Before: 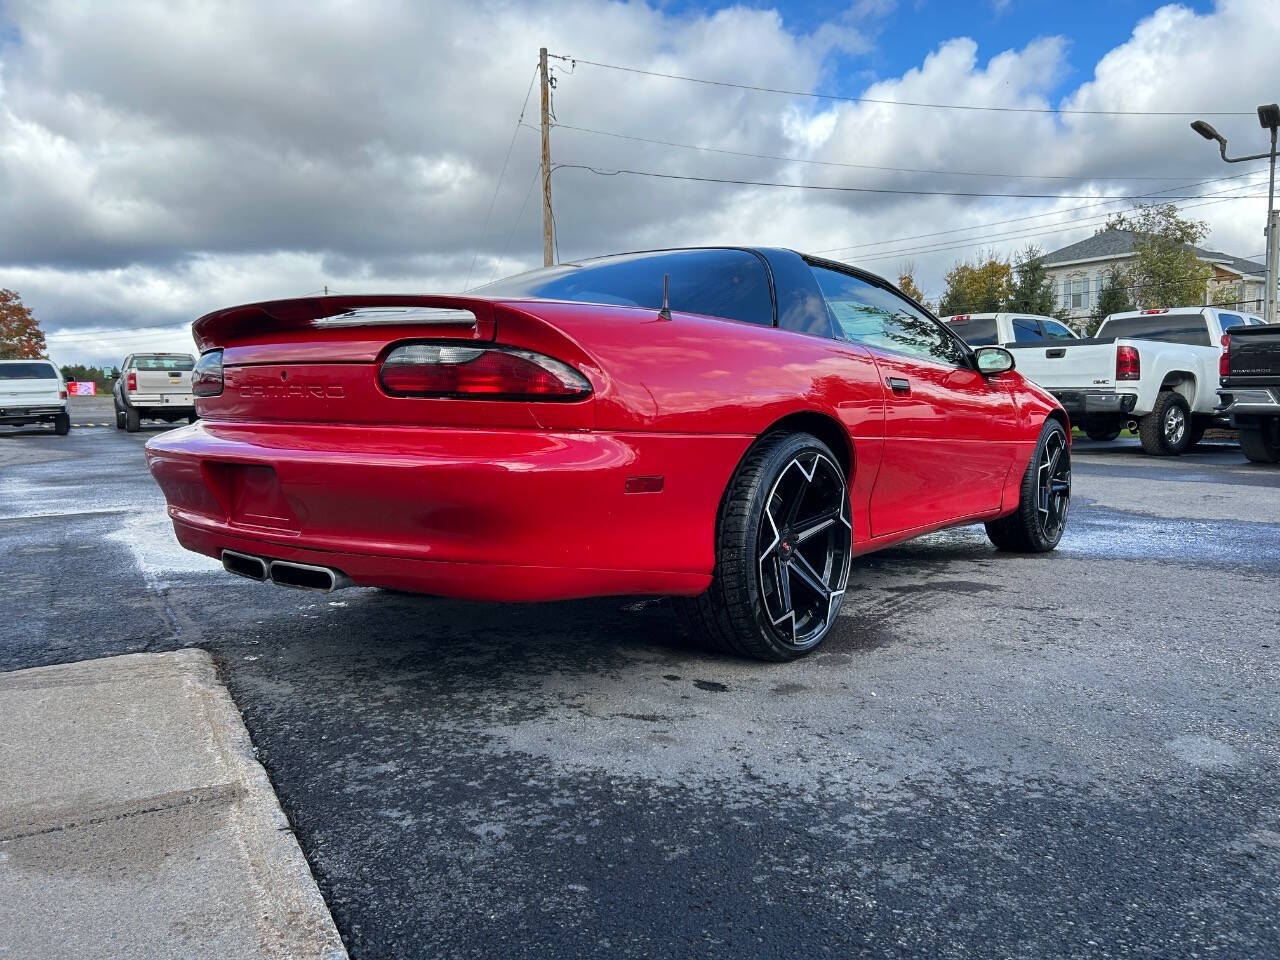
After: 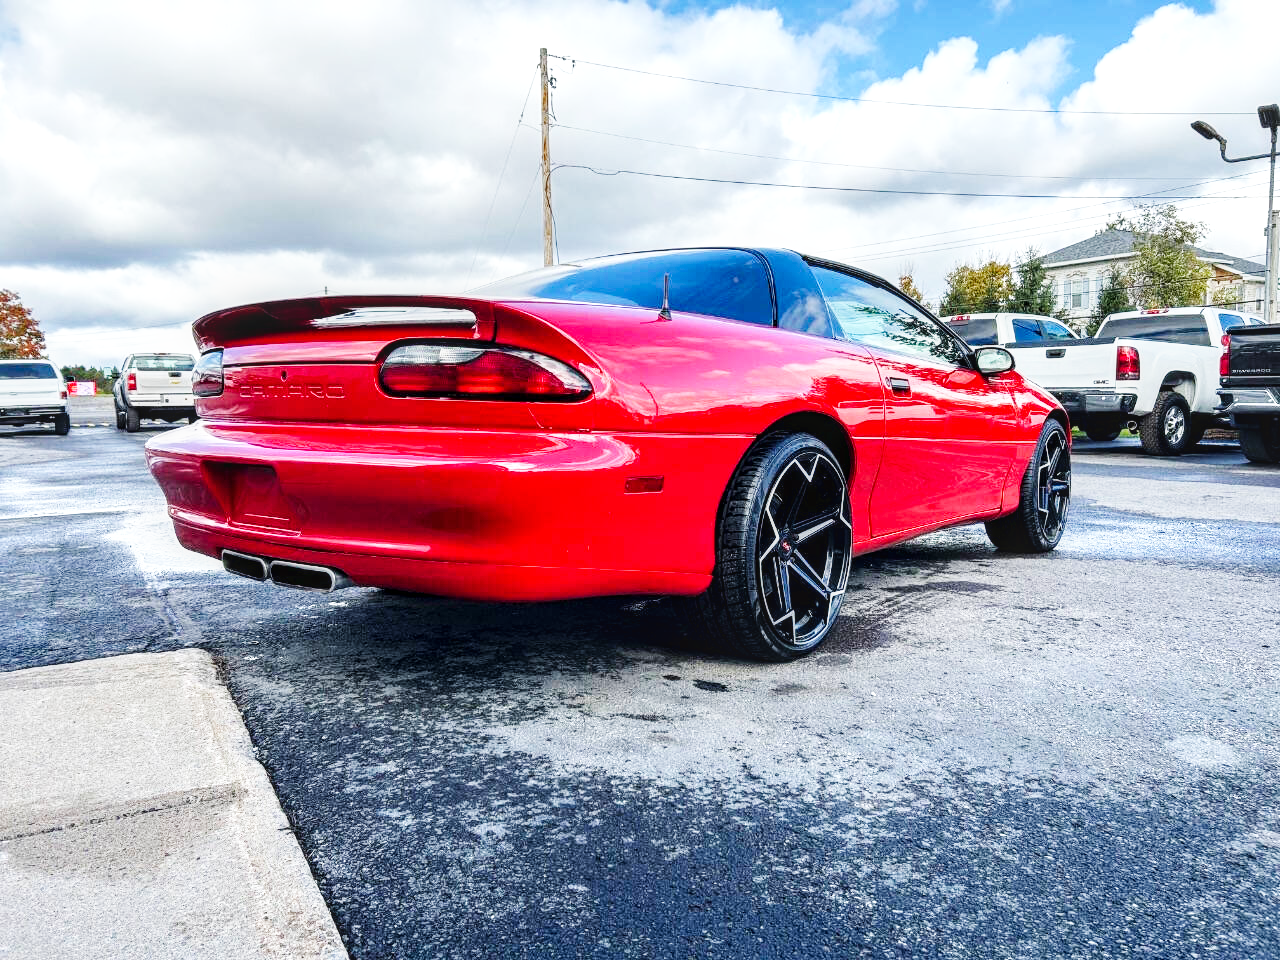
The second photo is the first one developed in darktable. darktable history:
base curve: curves: ch0 [(0, 0.003) (0.001, 0.002) (0.006, 0.004) (0.02, 0.022) (0.048, 0.086) (0.094, 0.234) (0.162, 0.431) (0.258, 0.629) (0.385, 0.8) (0.548, 0.918) (0.751, 0.988) (1, 1)], preserve colors none
local contrast: on, module defaults
